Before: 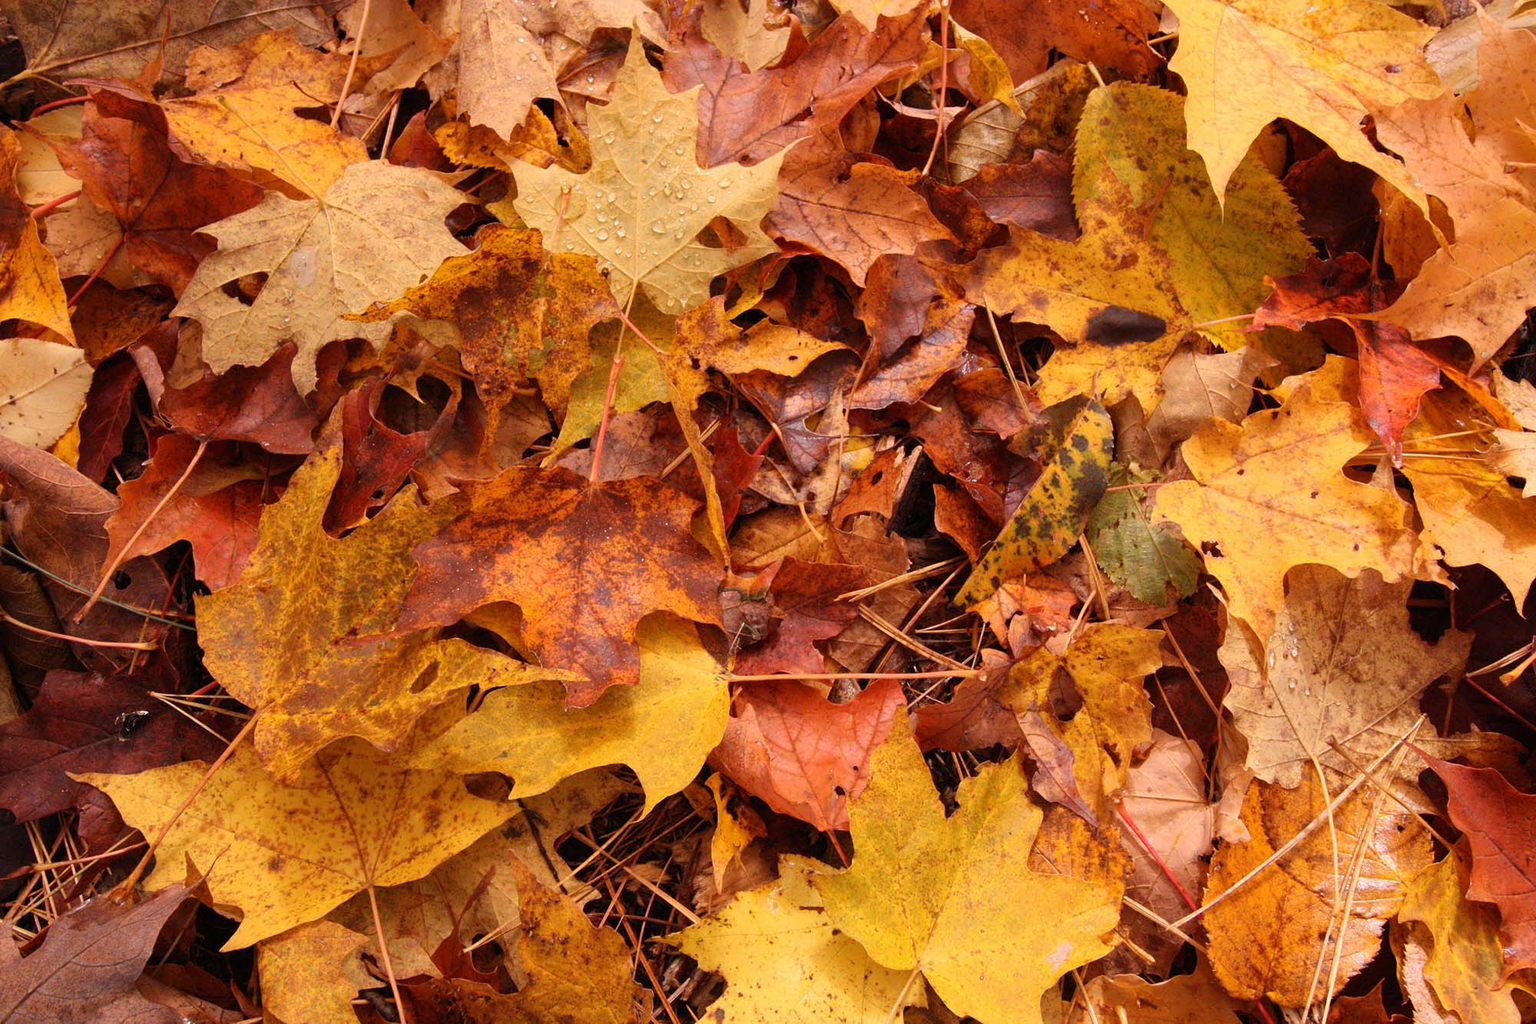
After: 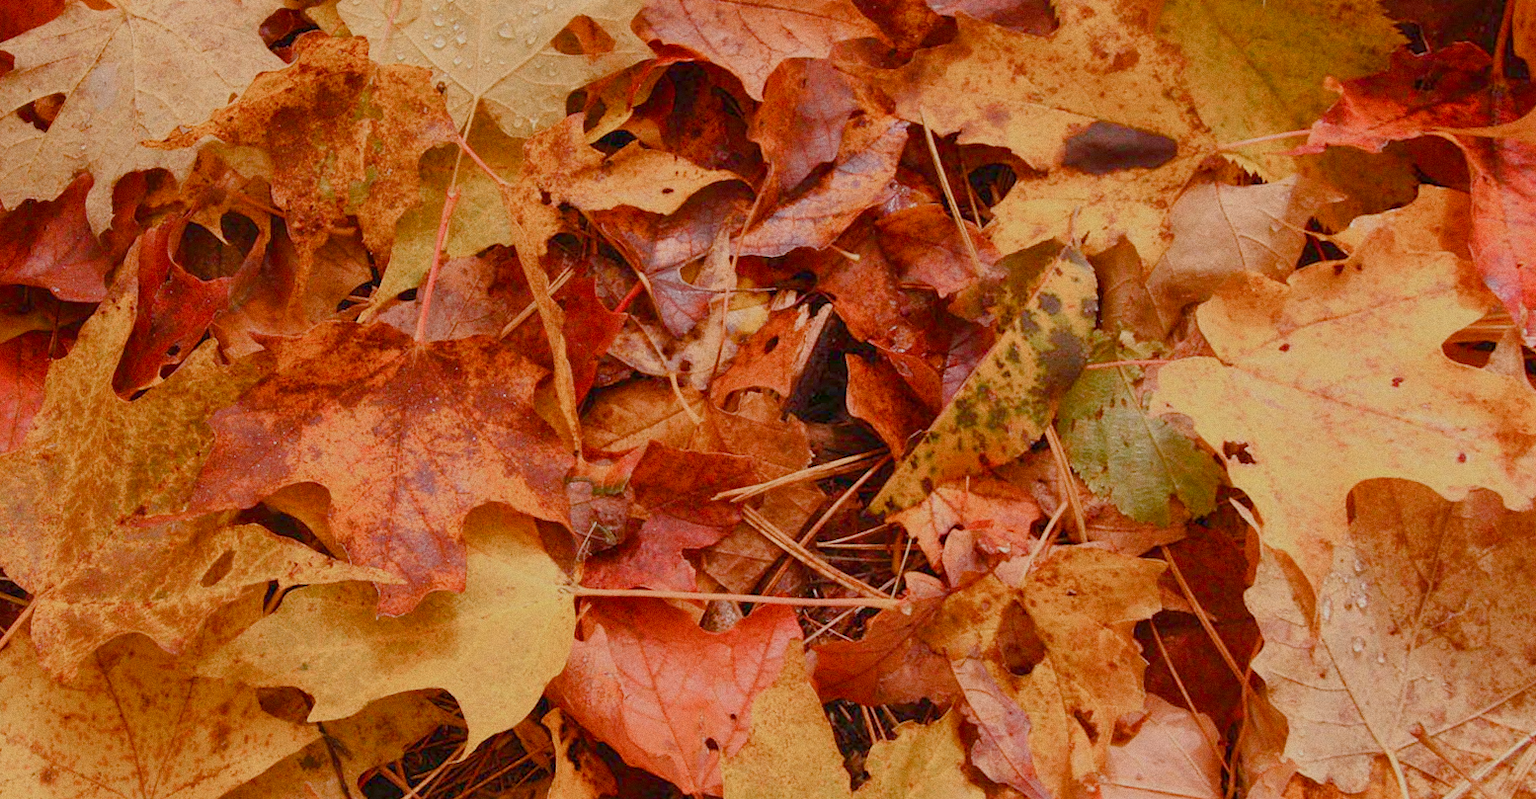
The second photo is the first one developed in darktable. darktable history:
color balance rgb: shadows lift › chroma 1%, shadows lift › hue 113°, highlights gain › chroma 0.2%, highlights gain › hue 333°, perceptual saturation grading › global saturation 20%, perceptual saturation grading › highlights -50%, perceptual saturation grading › shadows 25%, contrast -30%
crop: left 9.712%, top 16.928%, right 10.845%, bottom 12.332%
rotate and perspective: rotation 1.69°, lens shift (vertical) -0.023, lens shift (horizontal) -0.291, crop left 0.025, crop right 0.988, crop top 0.092, crop bottom 0.842
grain: on, module defaults
